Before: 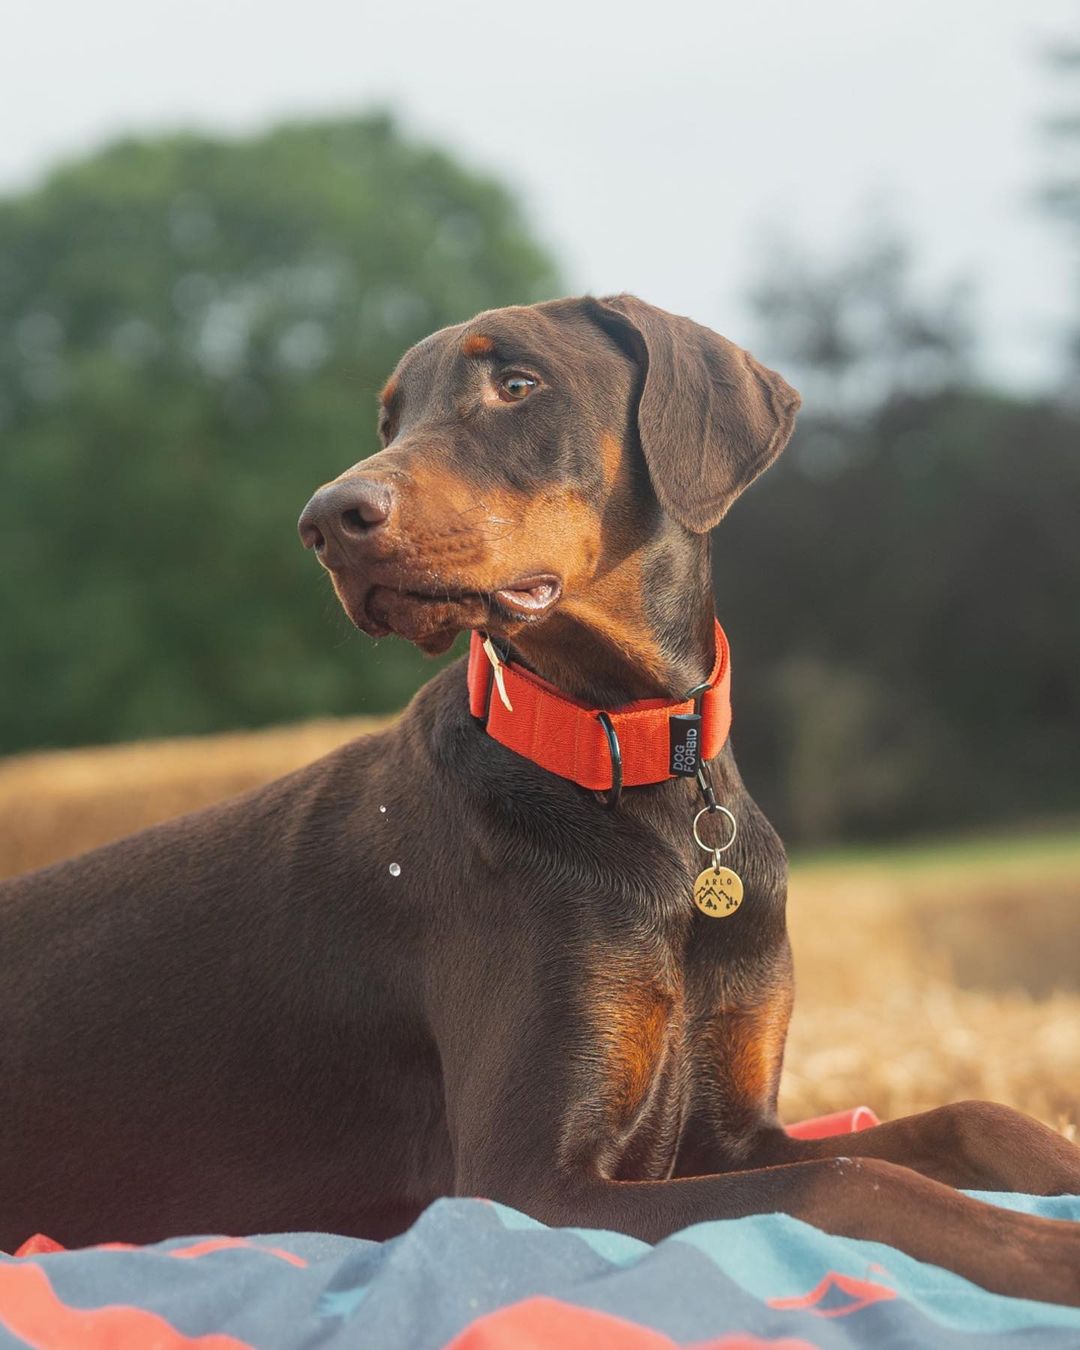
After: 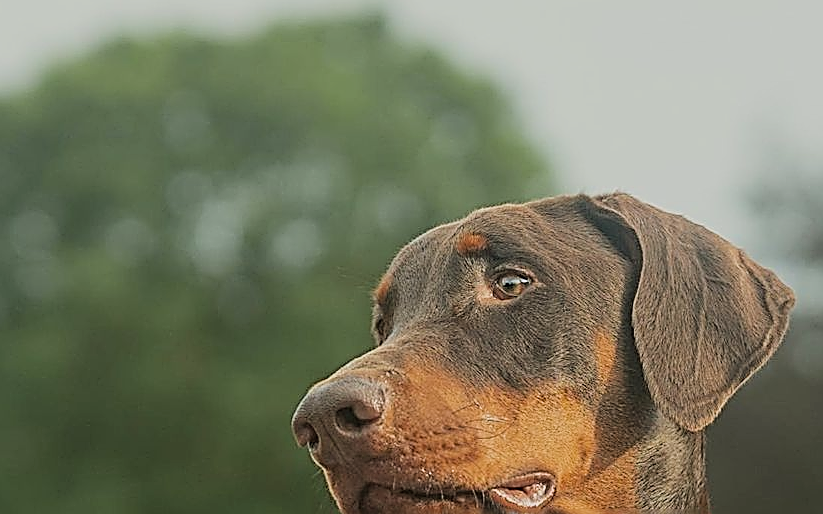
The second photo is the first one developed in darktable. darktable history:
crop: left 0.579%, top 7.627%, right 23.167%, bottom 54.275%
color balance: mode lift, gamma, gain (sRGB), lift [1.04, 1, 1, 0.97], gamma [1.01, 1, 1, 0.97], gain [0.96, 1, 1, 0.97]
sharpen: amount 1.861
filmic rgb: black relative exposure -7.82 EV, white relative exposure 4.29 EV, hardness 3.86, color science v6 (2022)
